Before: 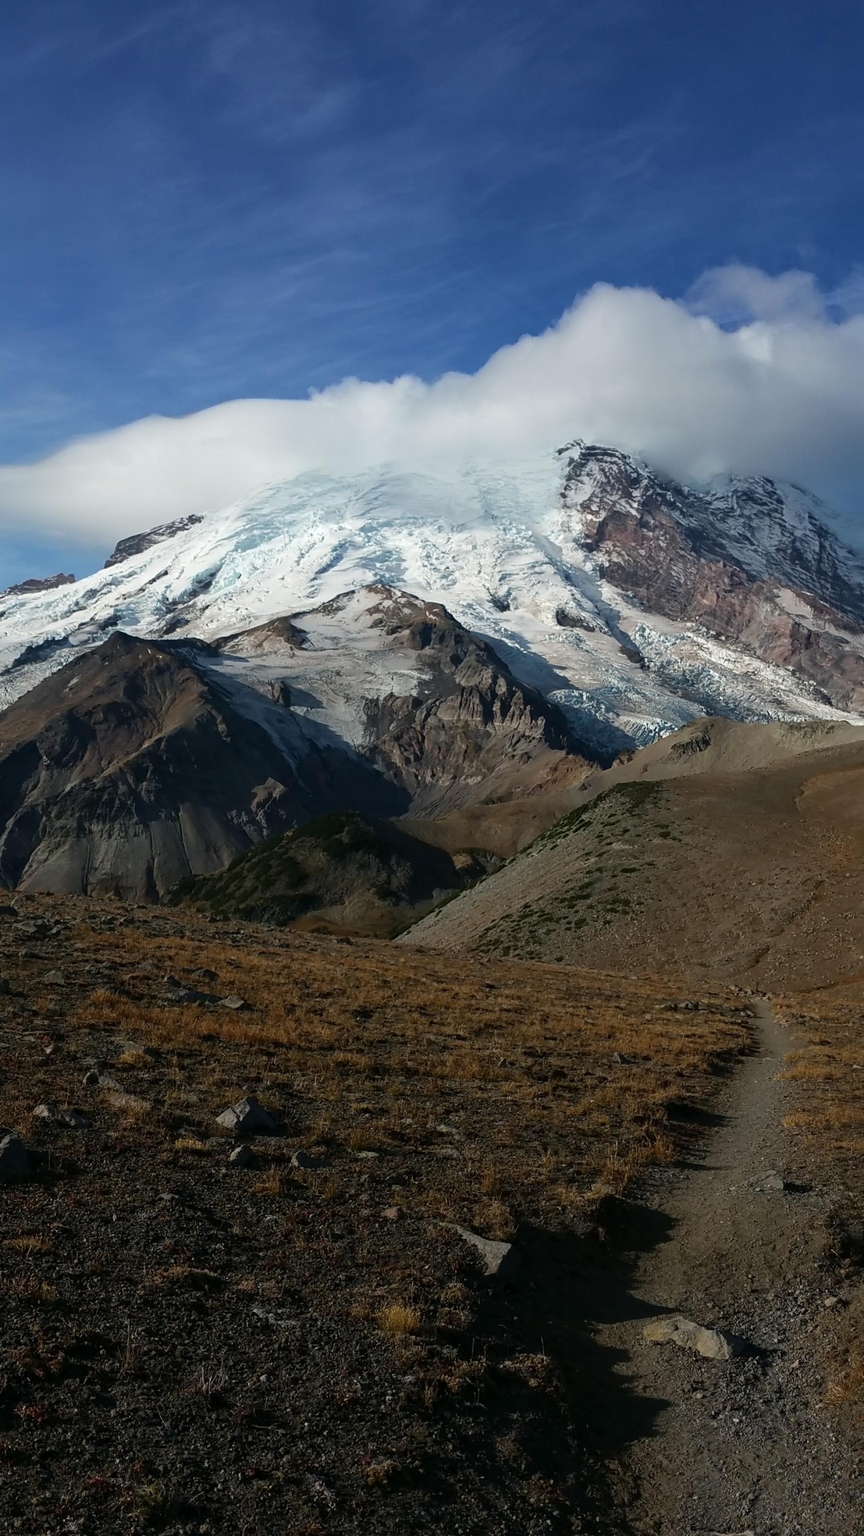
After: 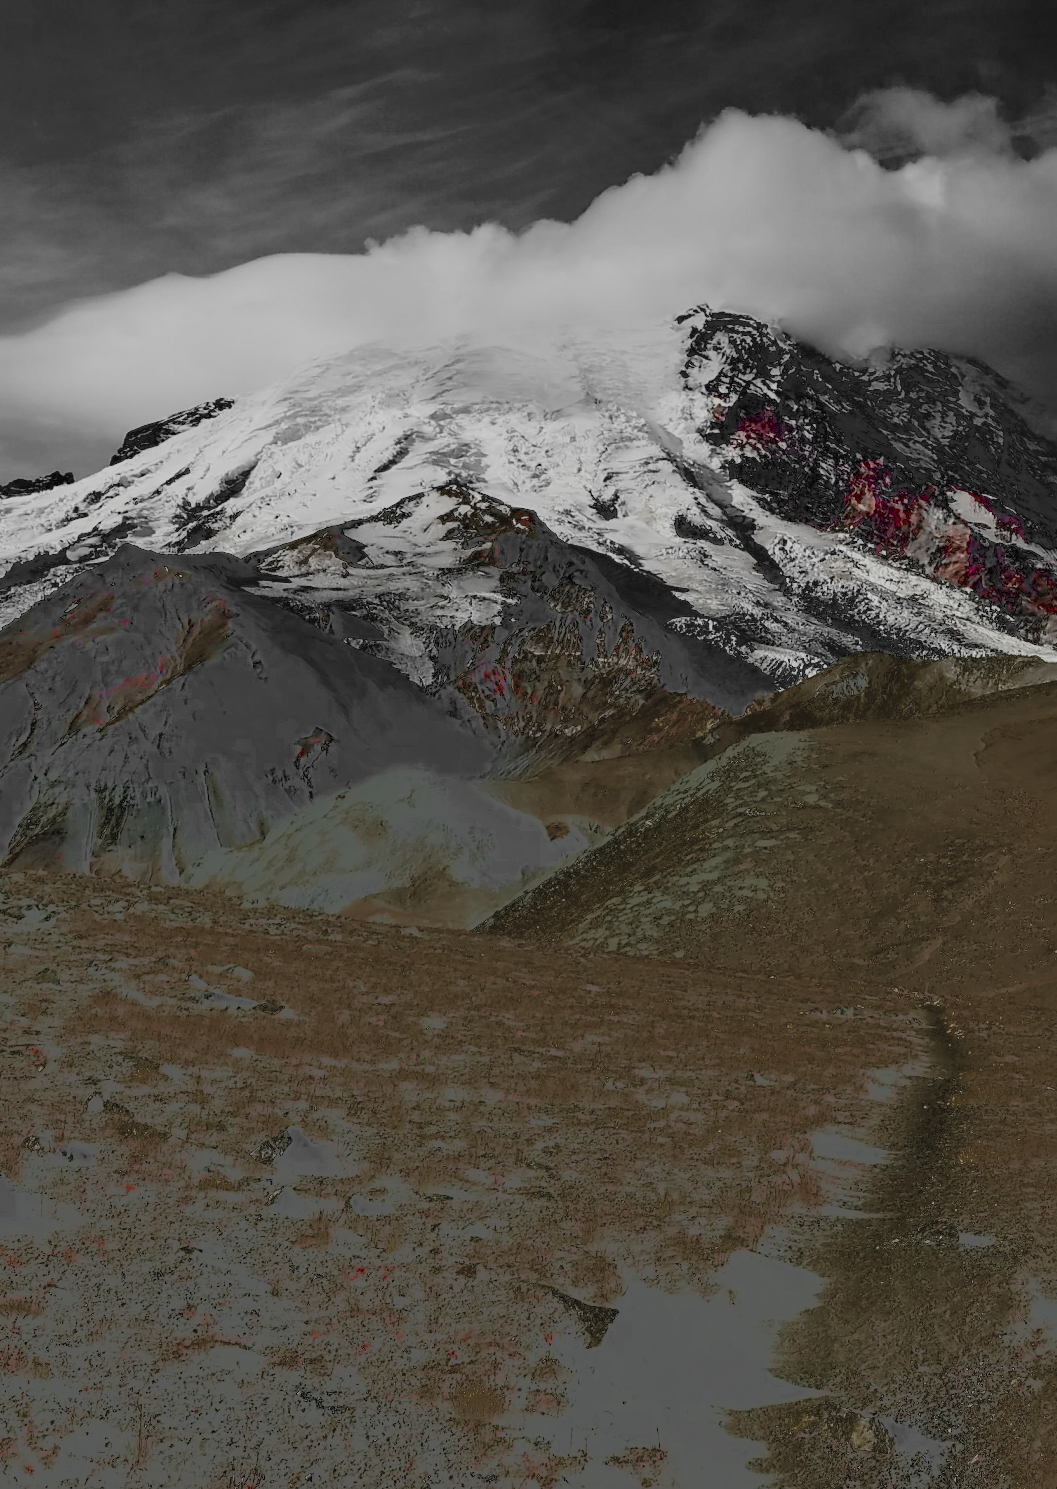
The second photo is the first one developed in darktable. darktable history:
crop and rotate: left 1.855%, top 12.806%, right 0.27%, bottom 9.622%
filmic rgb: black relative exposure -7.27 EV, white relative exposure 5.08 EV, hardness 3.21, color science v5 (2021), contrast in shadows safe, contrast in highlights safe
contrast equalizer: y [[0.526, 0.53, 0.532, 0.532, 0.53, 0.525], [0.5 ×6], [0.5 ×6], [0 ×6], [0 ×6]]
color zones: curves: ch1 [(0, 0.831) (0.08, 0.771) (0.157, 0.268) (0.241, 0.207) (0.562, -0.005) (0.714, -0.013) (0.876, 0.01) (1, 0.831)]
exposure: black level correction 0.099, exposure -0.086 EV, compensate highlight preservation false
